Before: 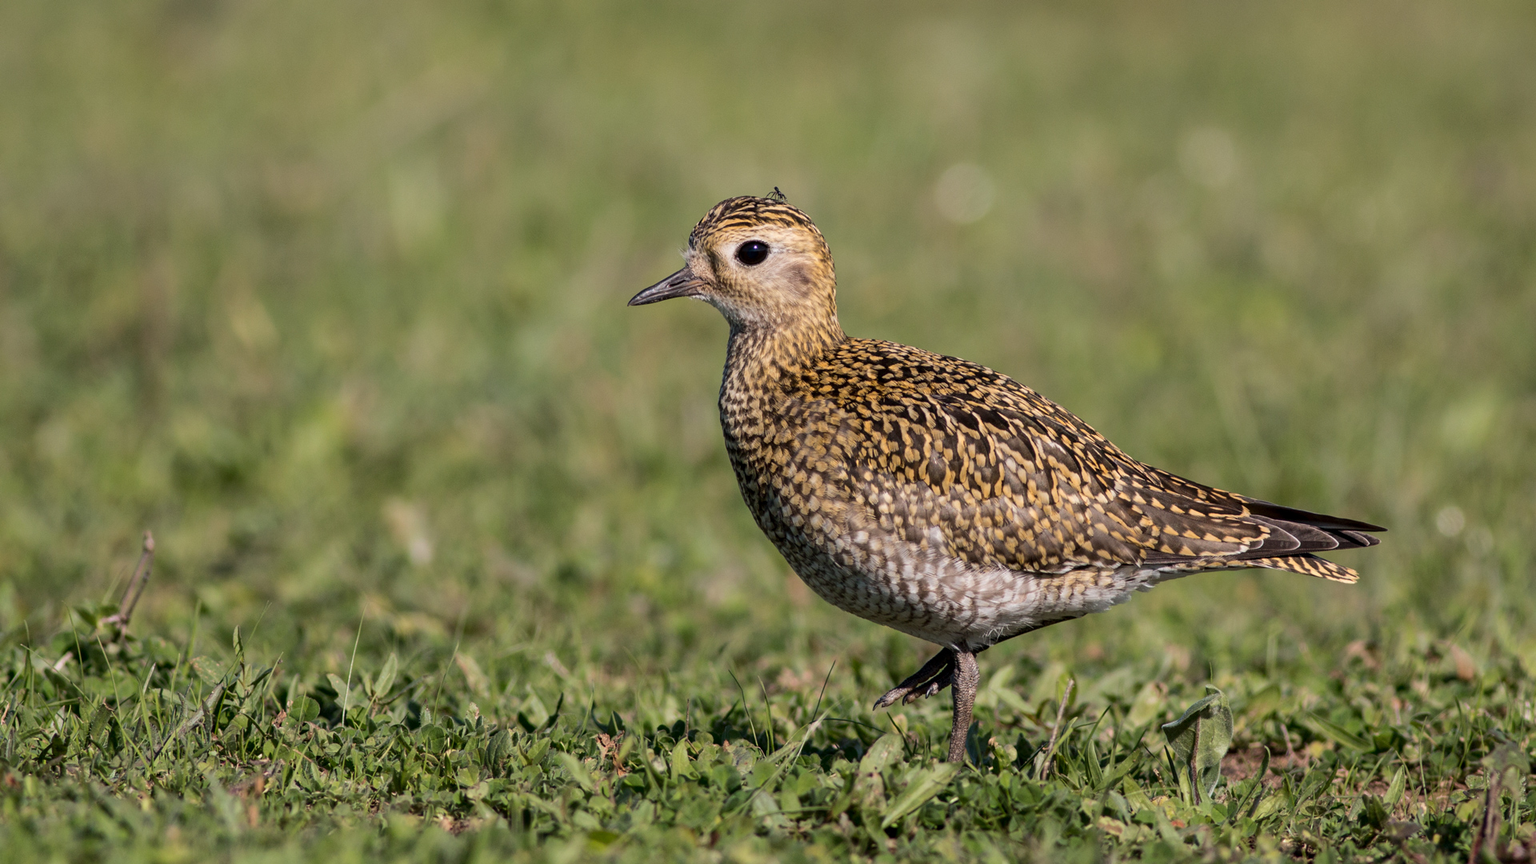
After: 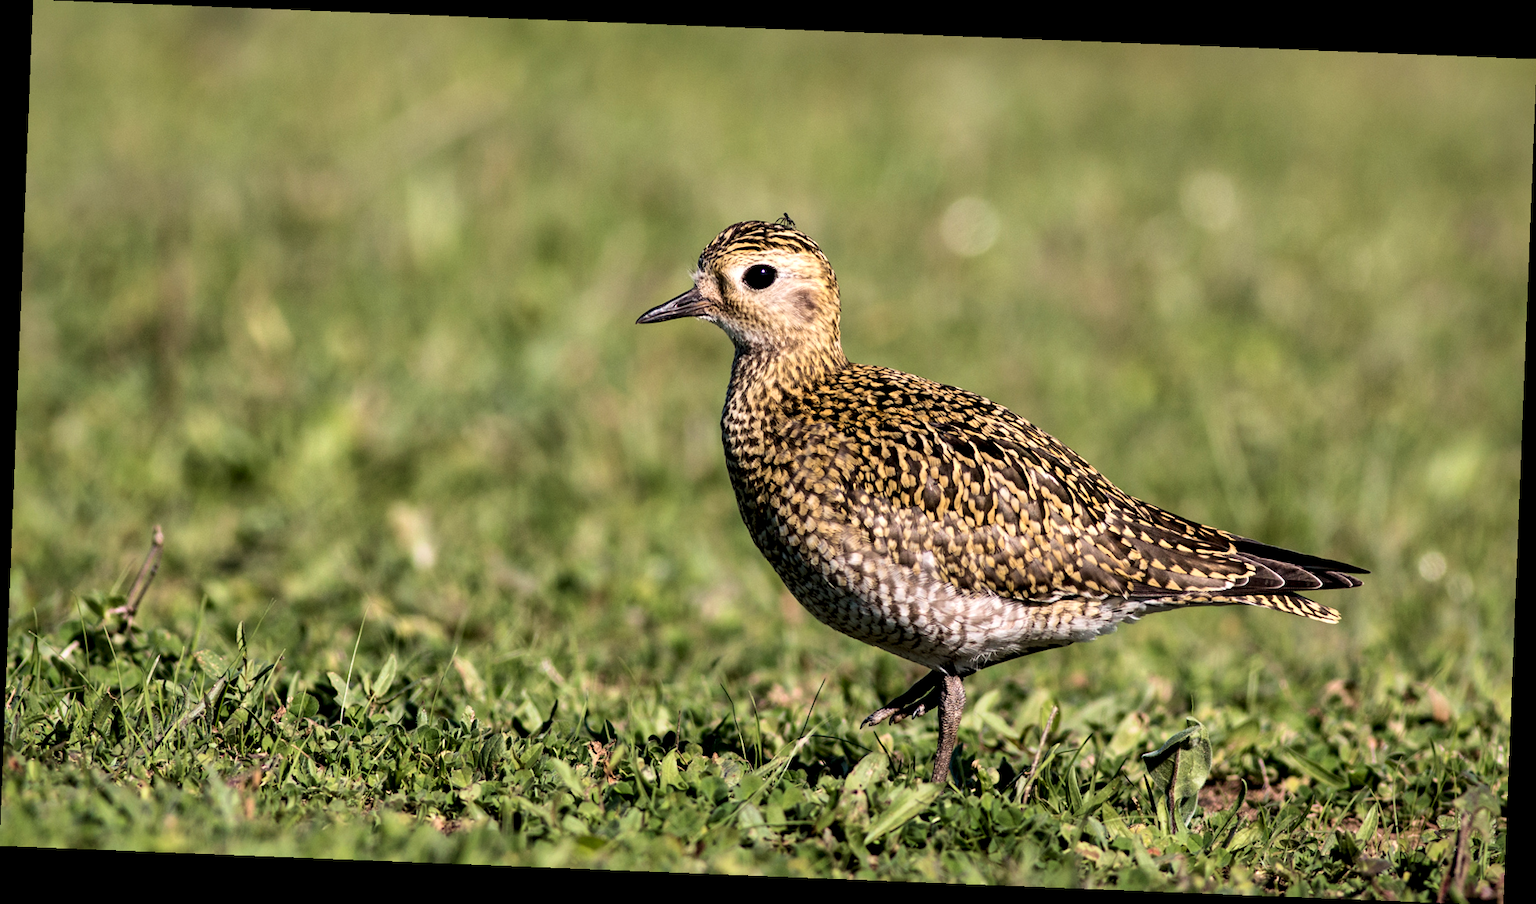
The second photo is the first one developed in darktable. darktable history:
rotate and perspective: rotation 2.27°, automatic cropping off
velvia: on, module defaults
rgb levels: levels [[0.01, 0.419, 0.839], [0, 0.5, 1], [0, 0.5, 1]]
local contrast: mode bilateral grid, contrast 100, coarseness 100, detail 165%, midtone range 0.2
